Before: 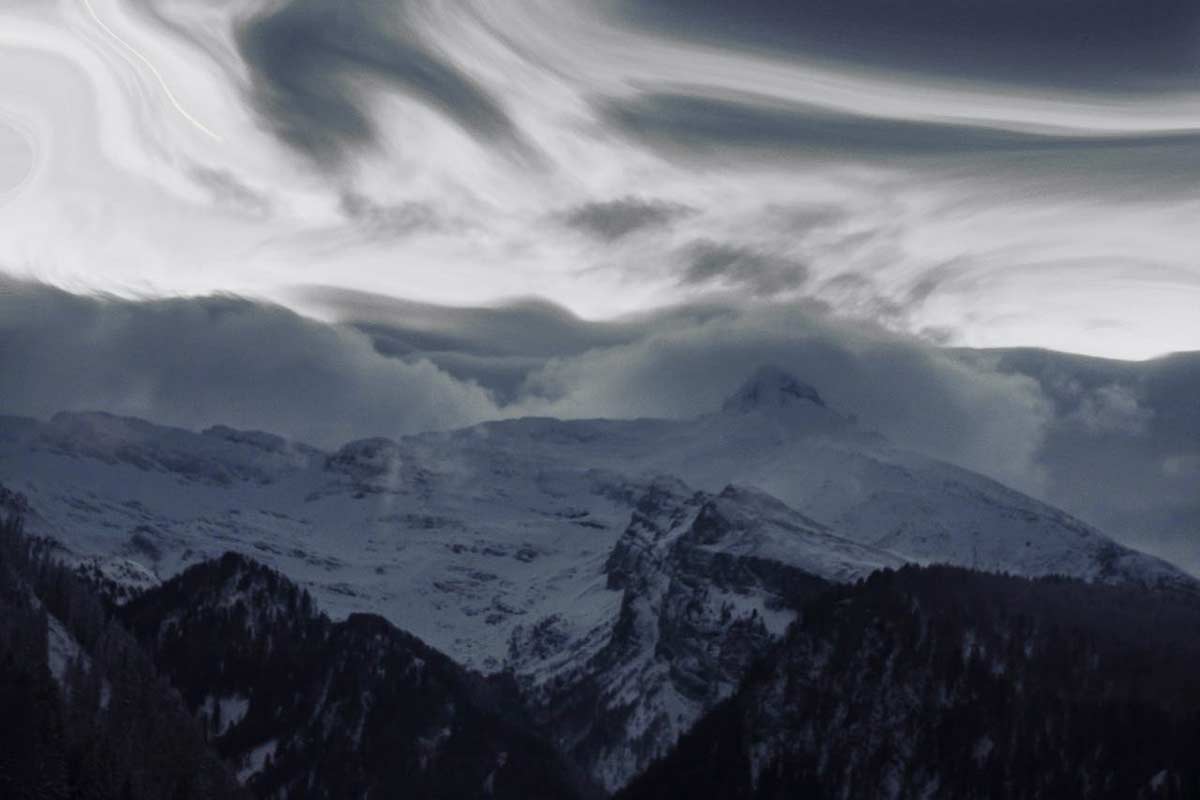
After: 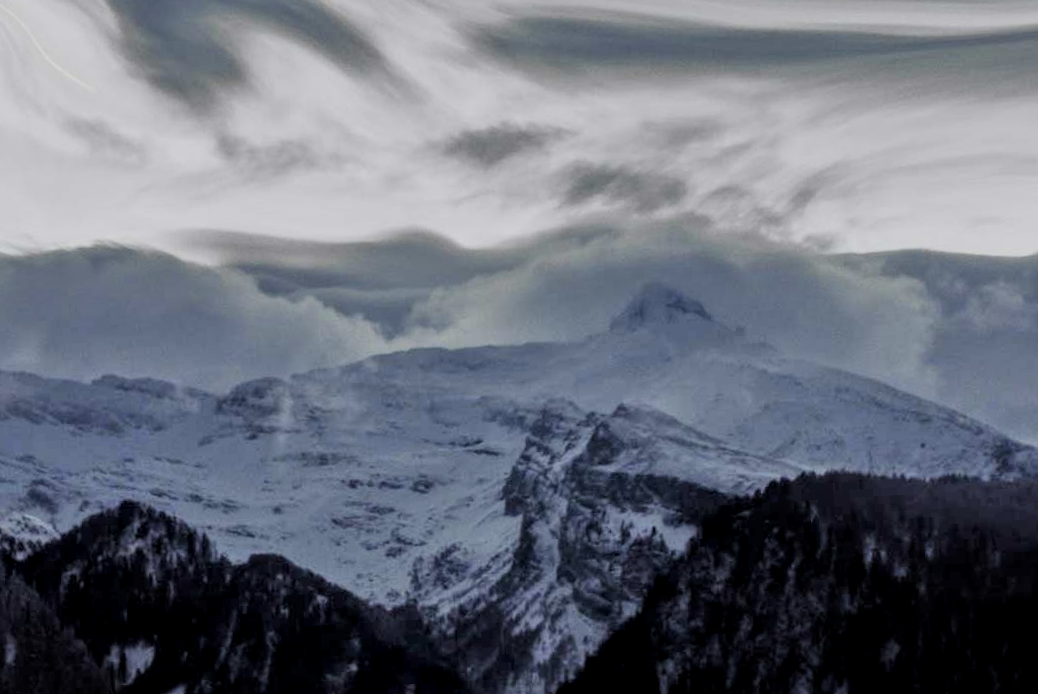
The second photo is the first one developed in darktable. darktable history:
crop and rotate: angle 3.38°, left 5.942%, top 5.682%
local contrast: on, module defaults
color zones: curves: ch0 [(0.287, 0.048) (0.493, 0.484) (0.737, 0.816)]; ch1 [(0, 0) (0.143, 0) (0.286, 0) (0.429, 0) (0.571, 0) (0.714, 0) (0.857, 0)], mix -94.69%
filmic rgb: black relative exposure -7.65 EV, white relative exposure 4.56 EV, hardness 3.61, contrast 1.052, color science v6 (2022)
tone equalizer: -7 EV 0.164 EV, -6 EV 0.619 EV, -5 EV 1.15 EV, -4 EV 1.32 EV, -3 EV 1.13 EV, -2 EV 0.6 EV, -1 EV 0.154 EV
